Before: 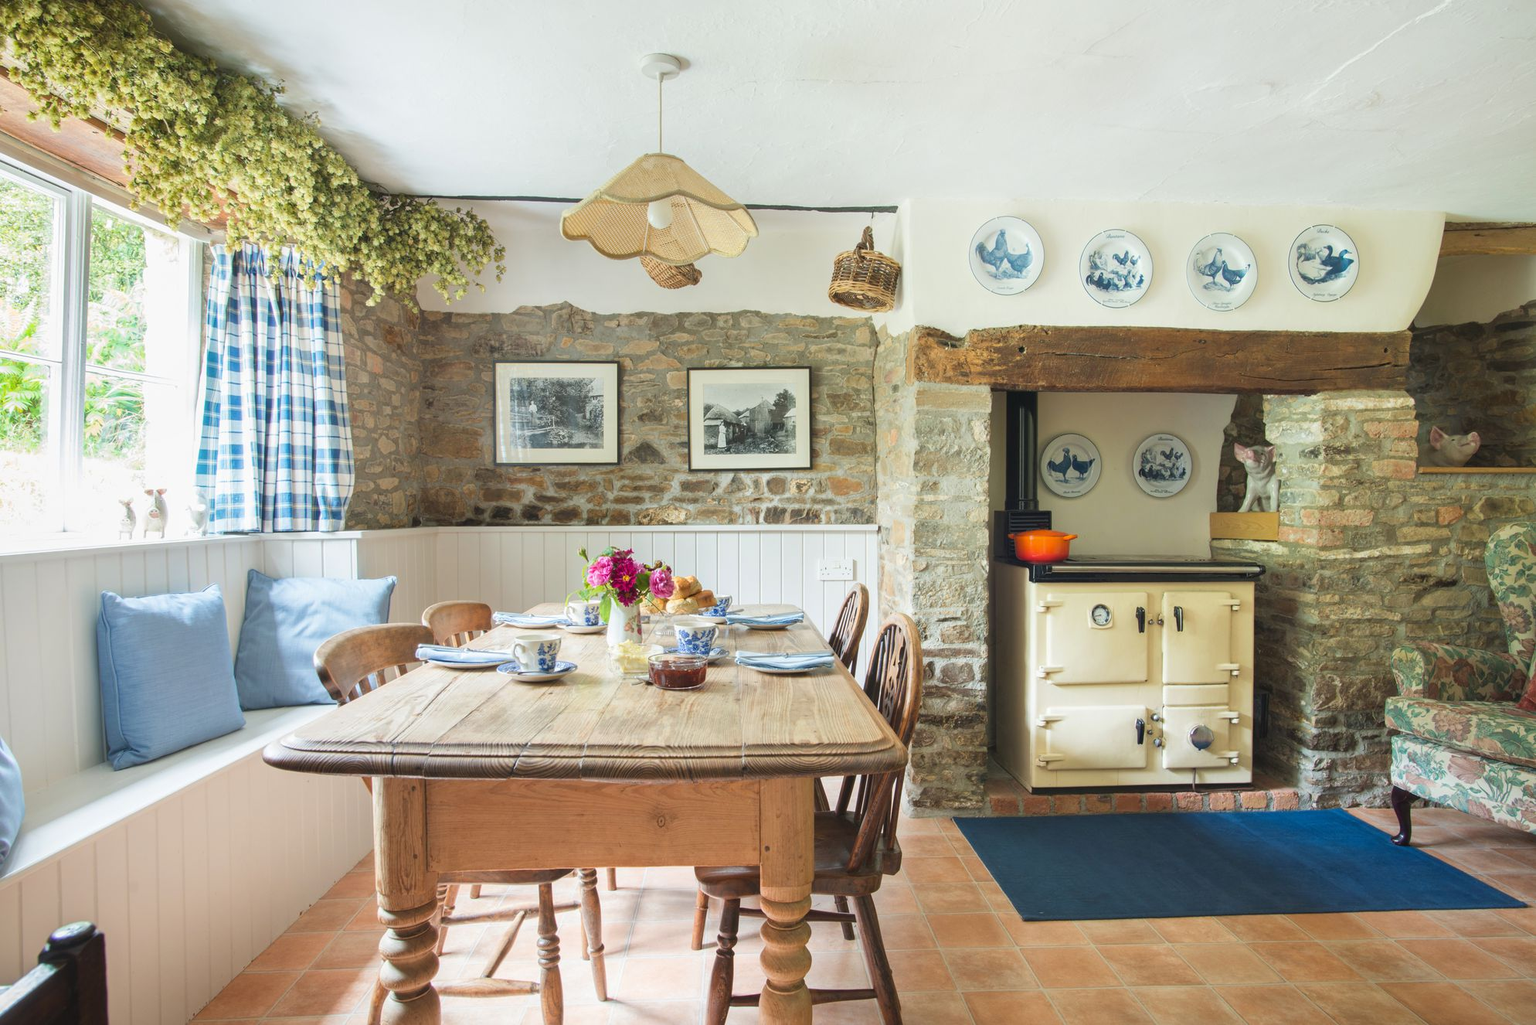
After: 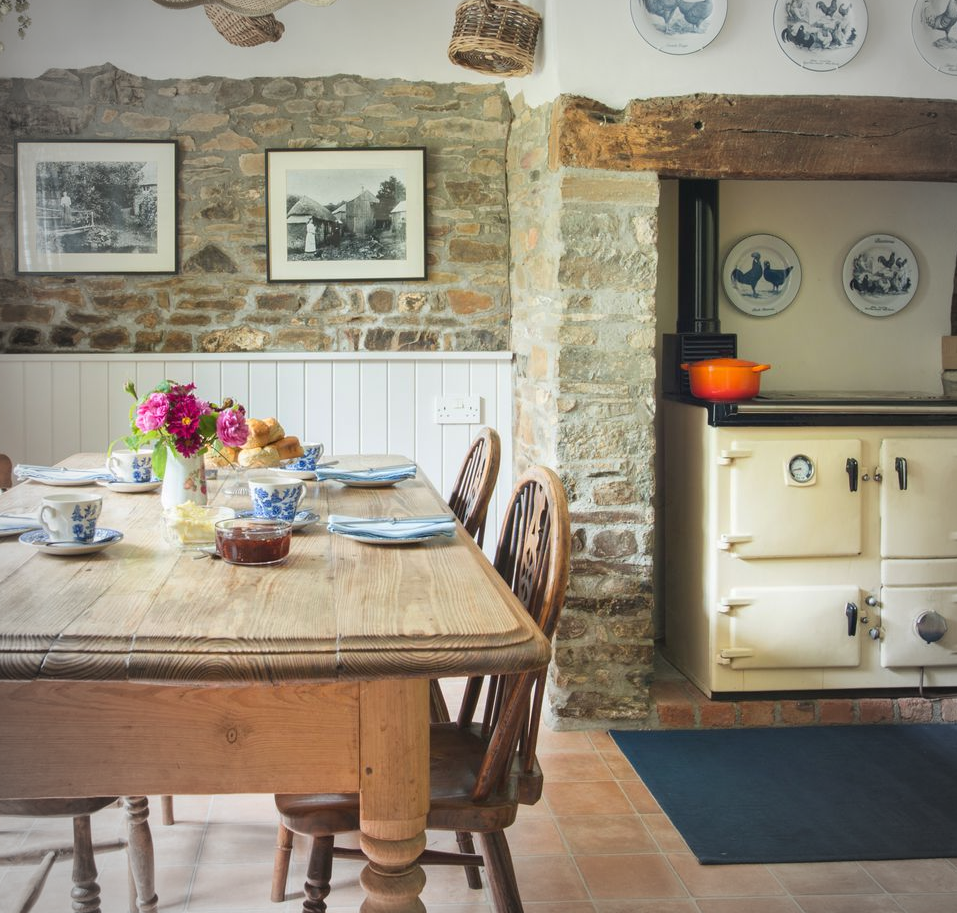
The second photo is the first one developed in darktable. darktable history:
vignetting: fall-off start 71.8%, brightness -0.441, saturation -0.686, unbound false
crop: left 31.414%, top 24.71%, right 20.432%, bottom 6.43%
